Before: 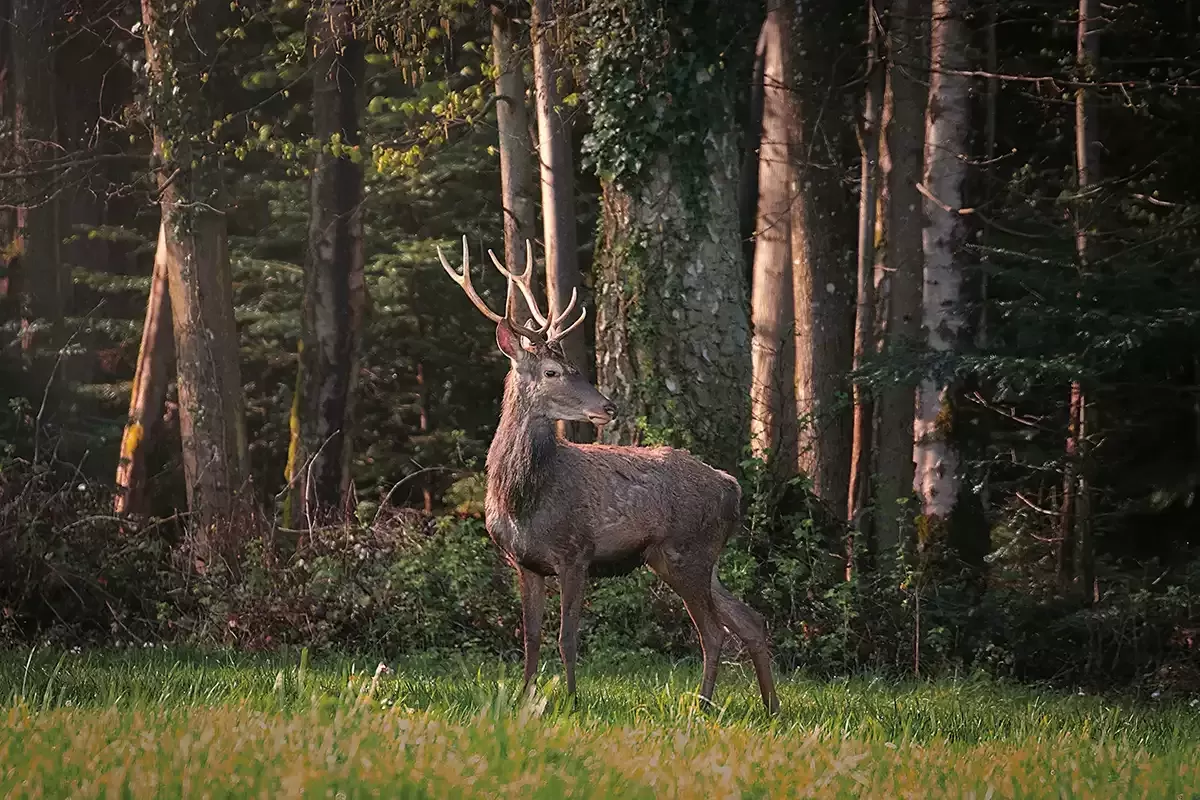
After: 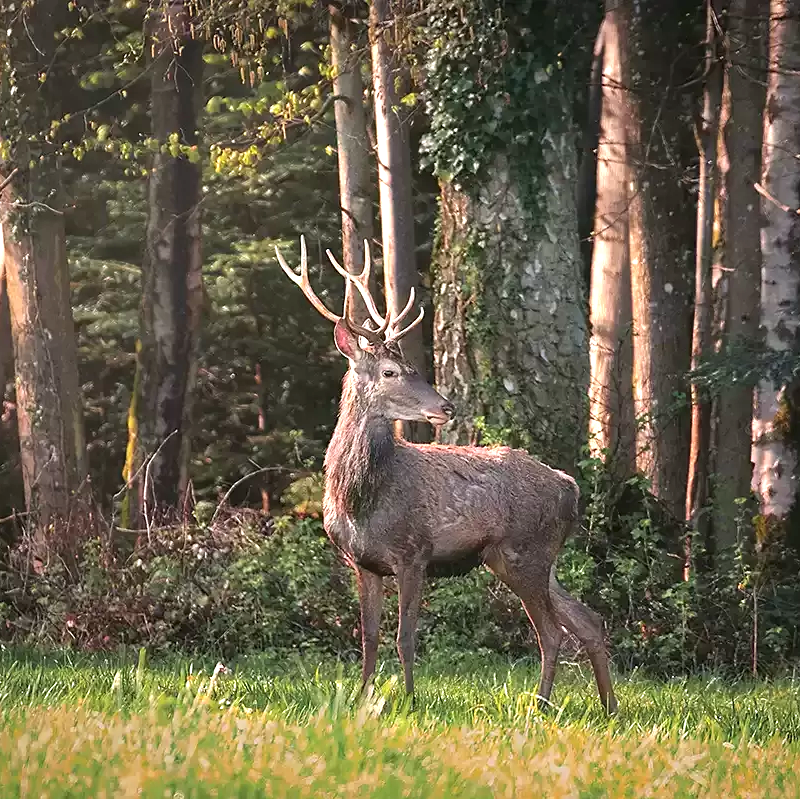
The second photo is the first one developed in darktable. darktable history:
crop and rotate: left 13.537%, right 19.796%
exposure: exposure 1 EV, compensate highlight preservation false
